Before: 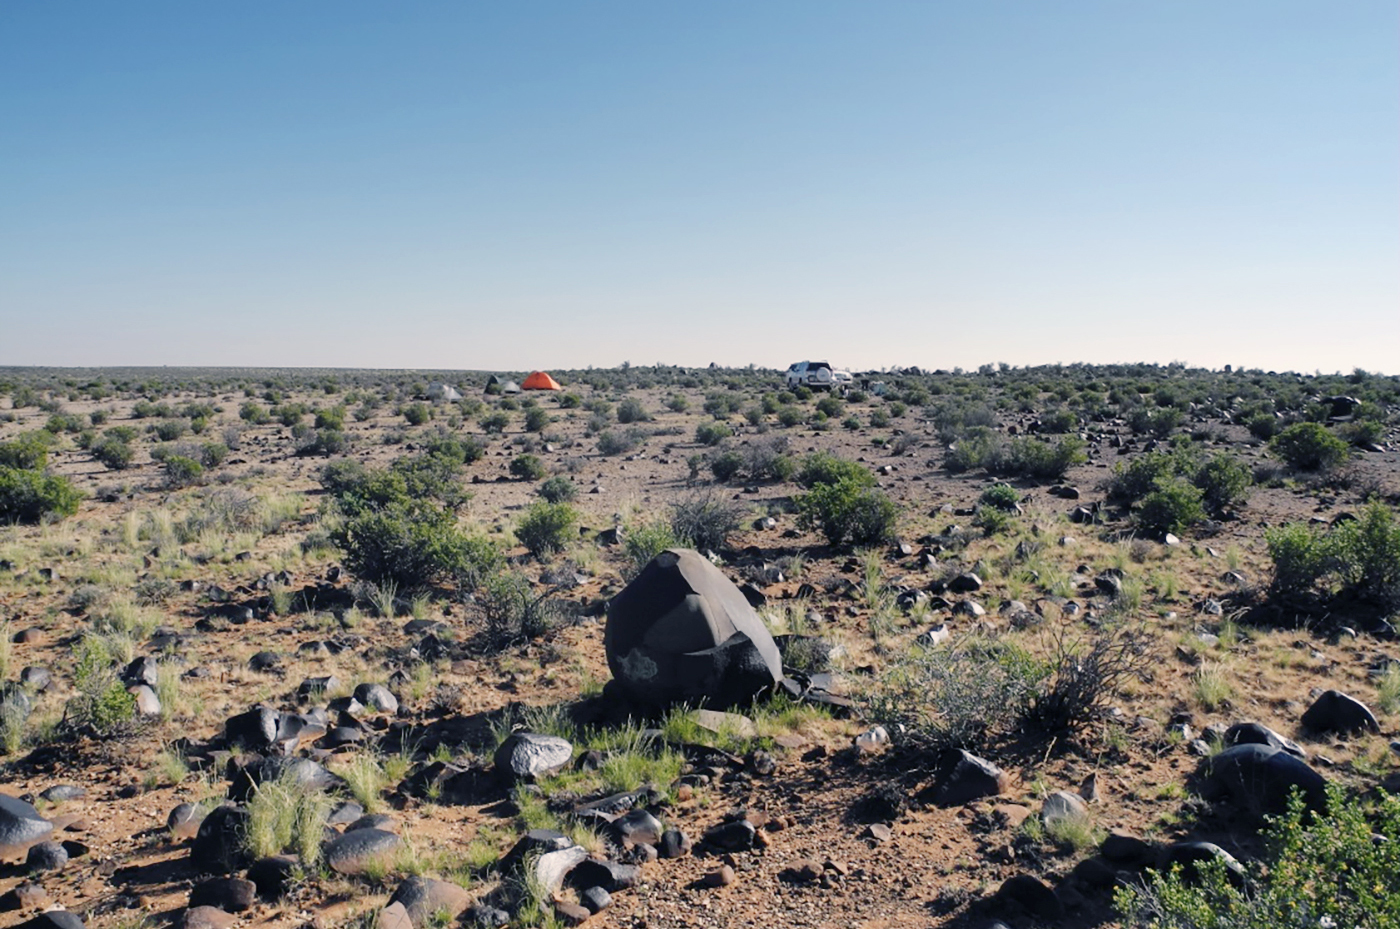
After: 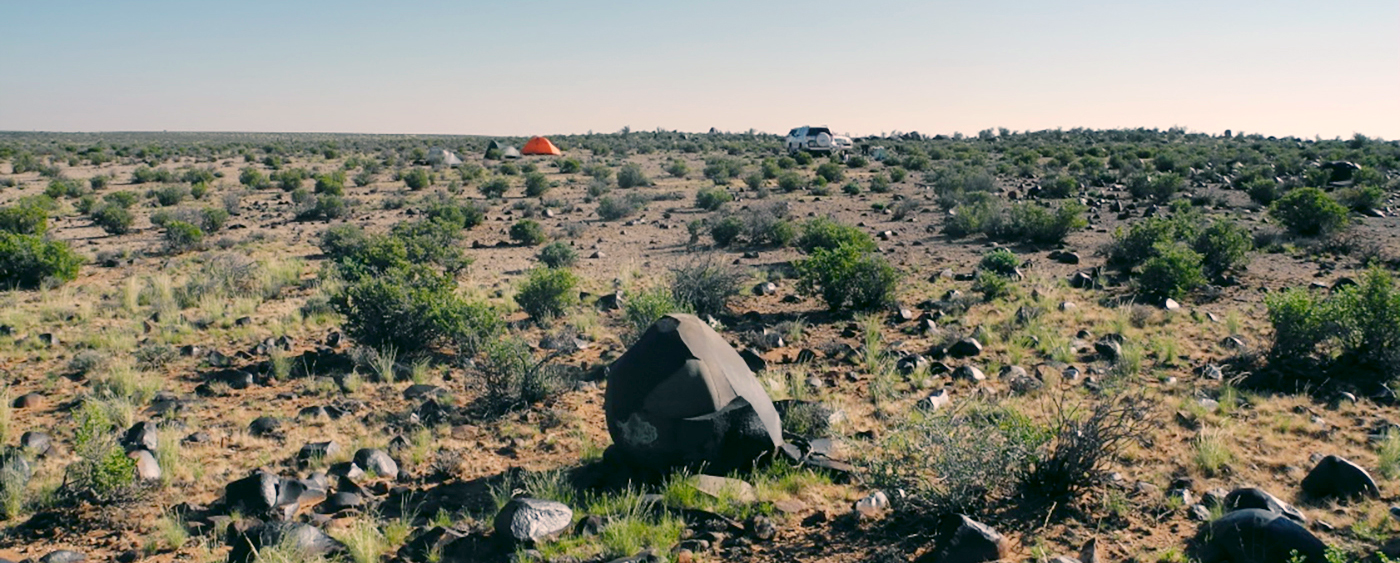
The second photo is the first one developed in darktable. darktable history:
crop and rotate: top 25.357%, bottom 13.942%
color correction: highlights a* 4.02, highlights b* 4.98, shadows a* -7.55, shadows b* 4.98
